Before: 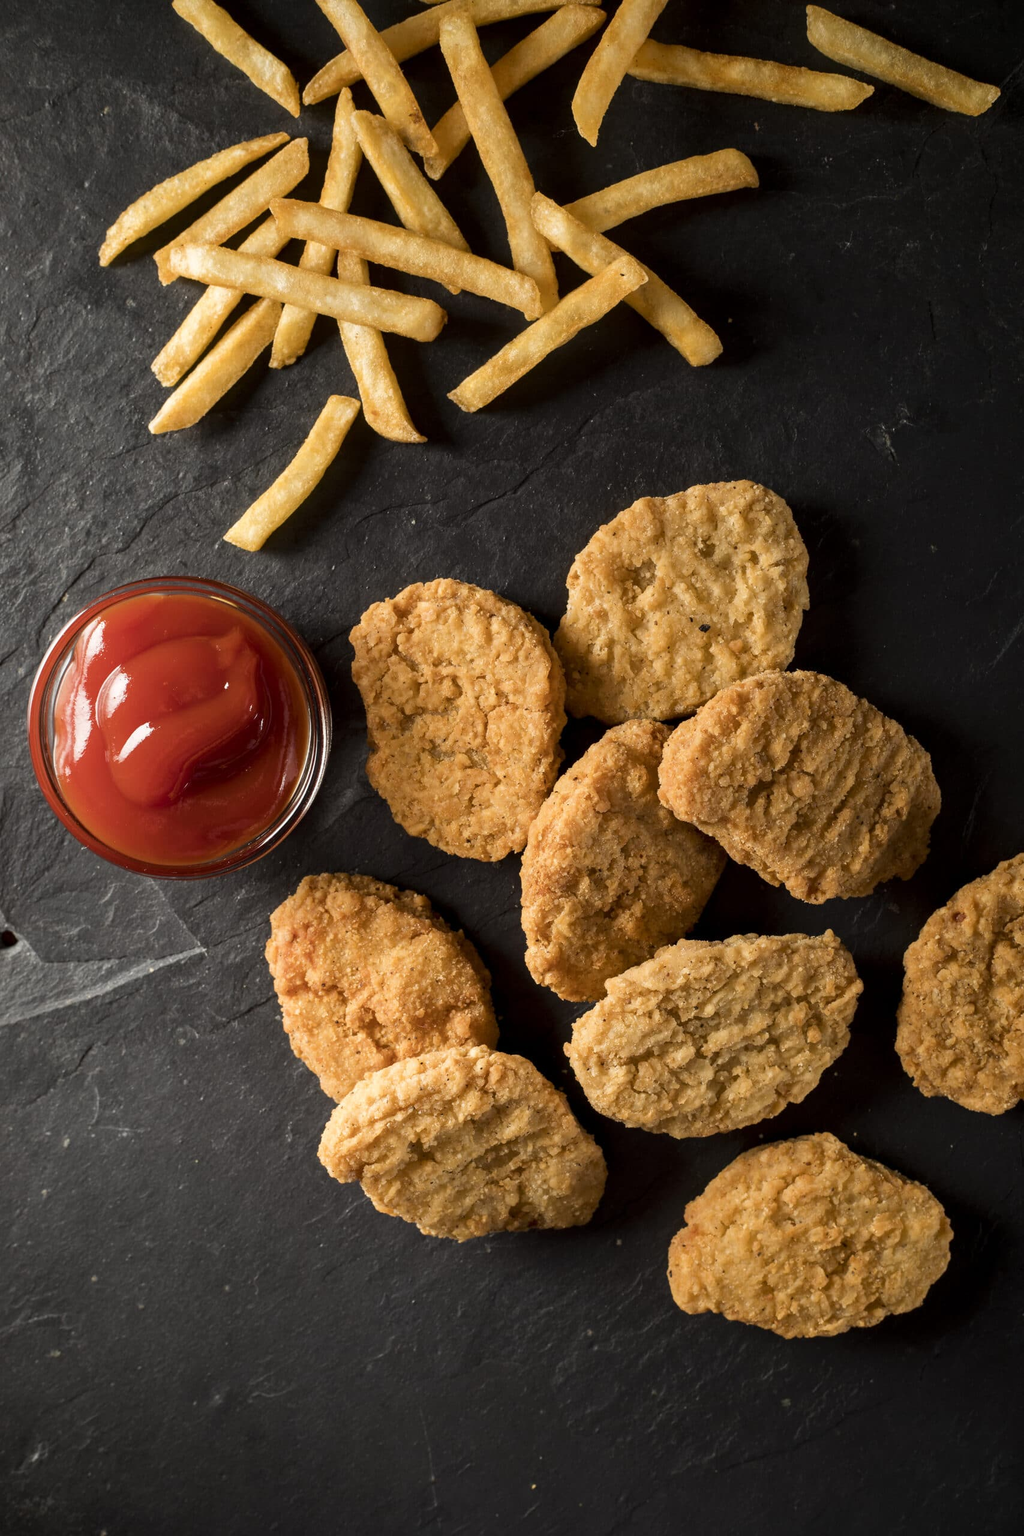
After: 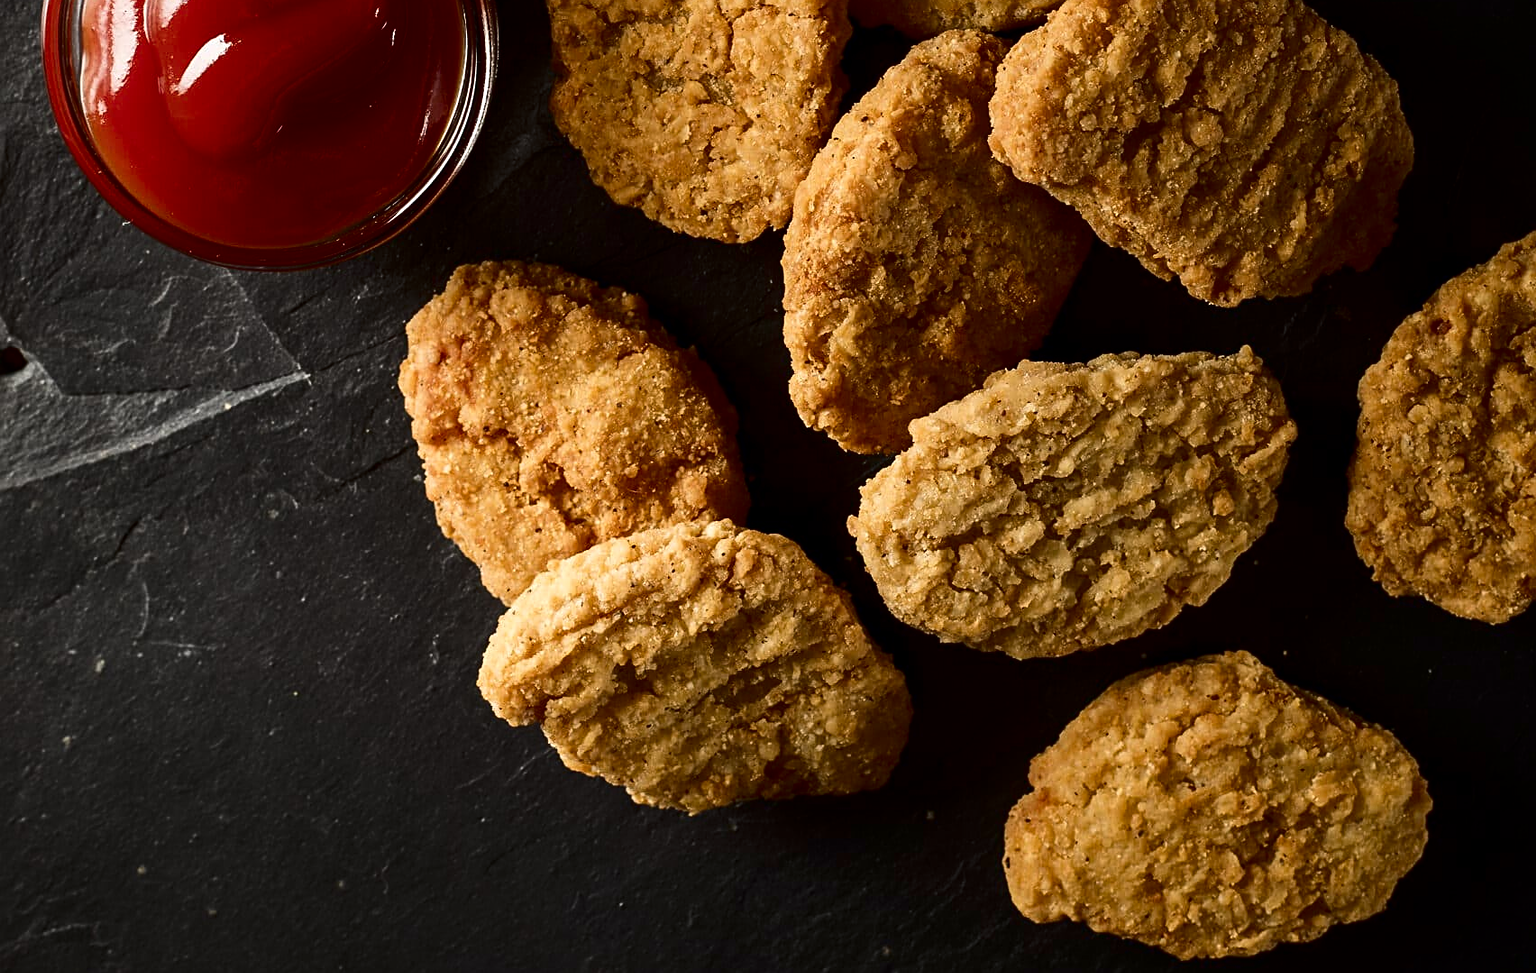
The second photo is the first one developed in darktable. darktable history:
sharpen: on, module defaults
crop: top 45.551%, bottom 12.262%
contrast brightness saturation: contrast 0.19, brightness -0.24, saturation 0.11
